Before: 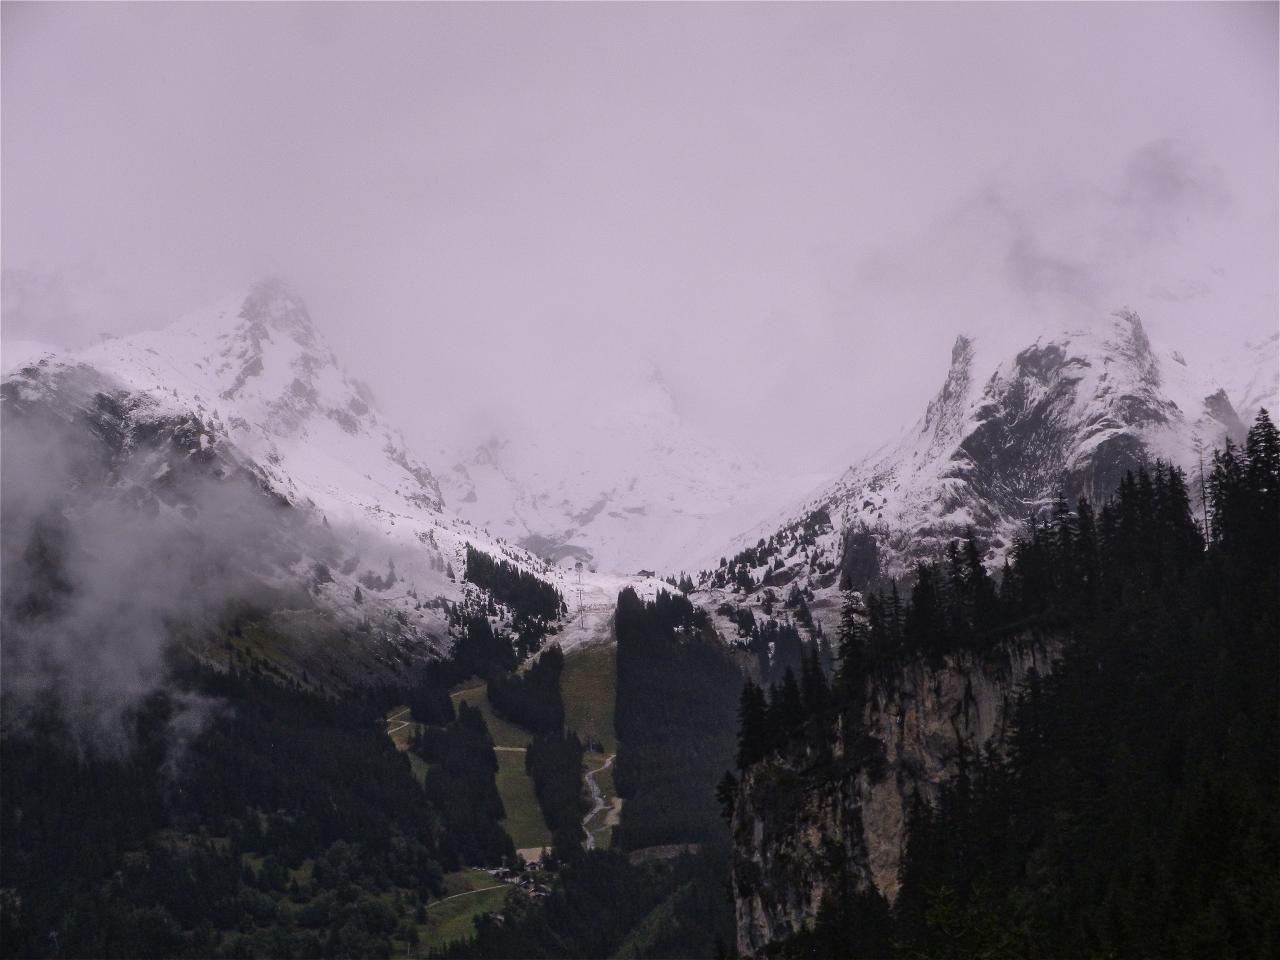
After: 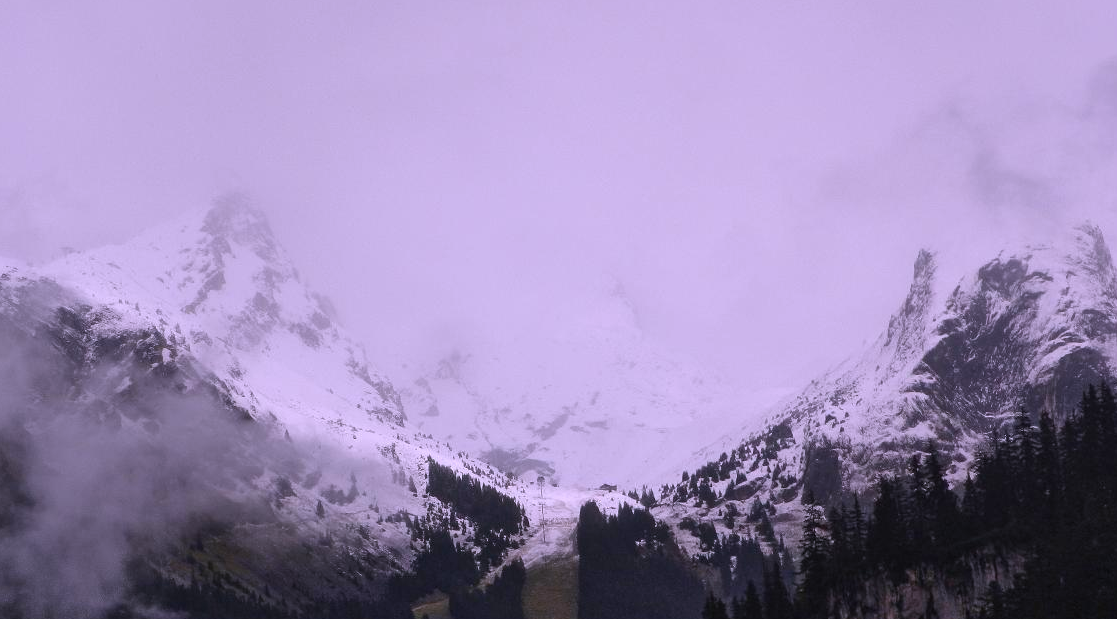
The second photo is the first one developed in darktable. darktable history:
crop: left 3.015%, top 8.969%, right 9.647%, bottom 26.457%
white balance: red 1.042, blue 1.17
